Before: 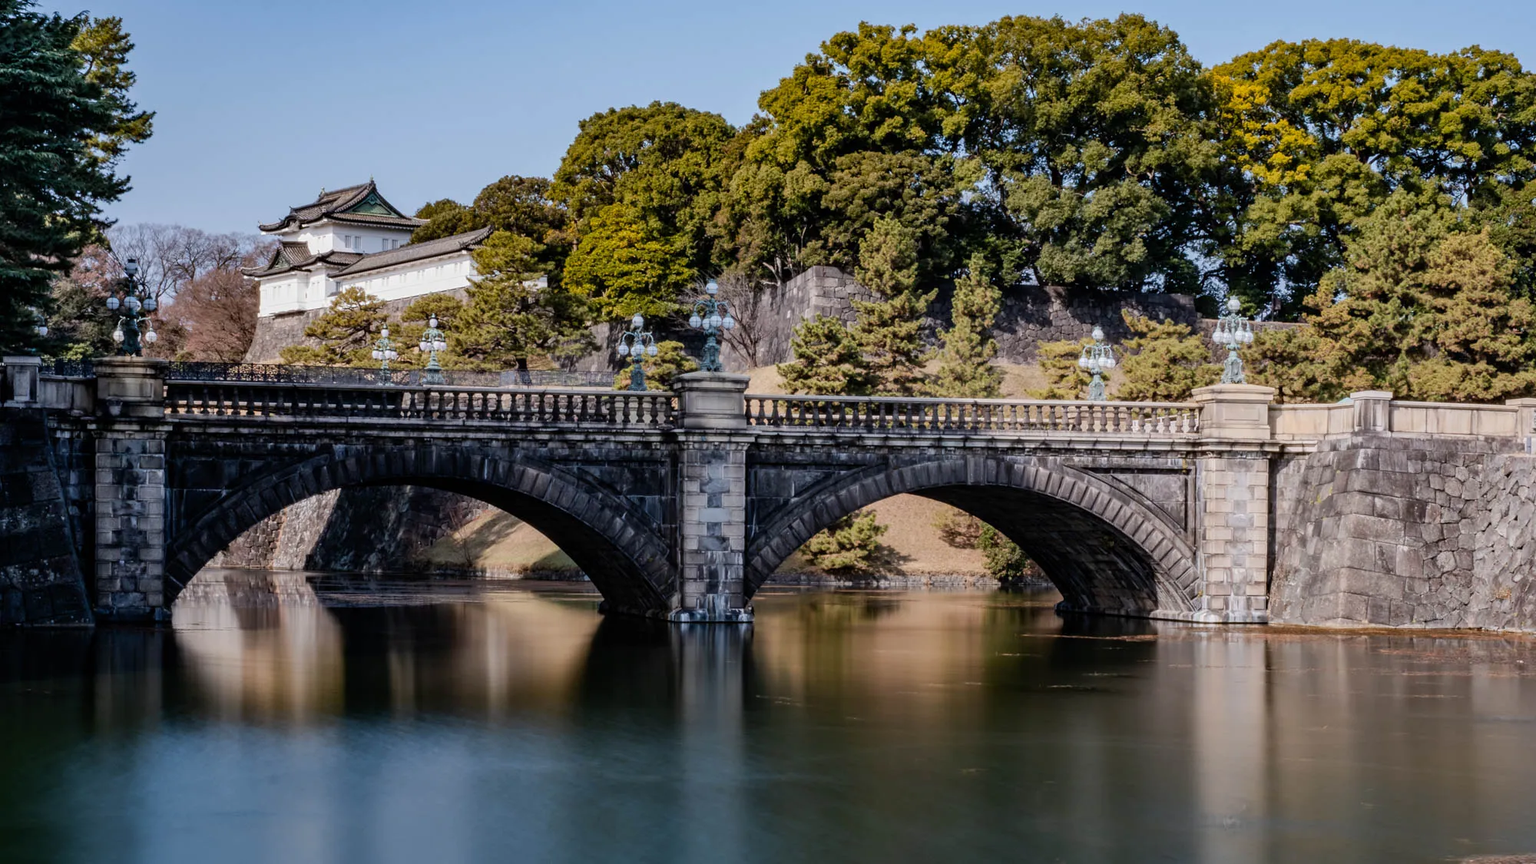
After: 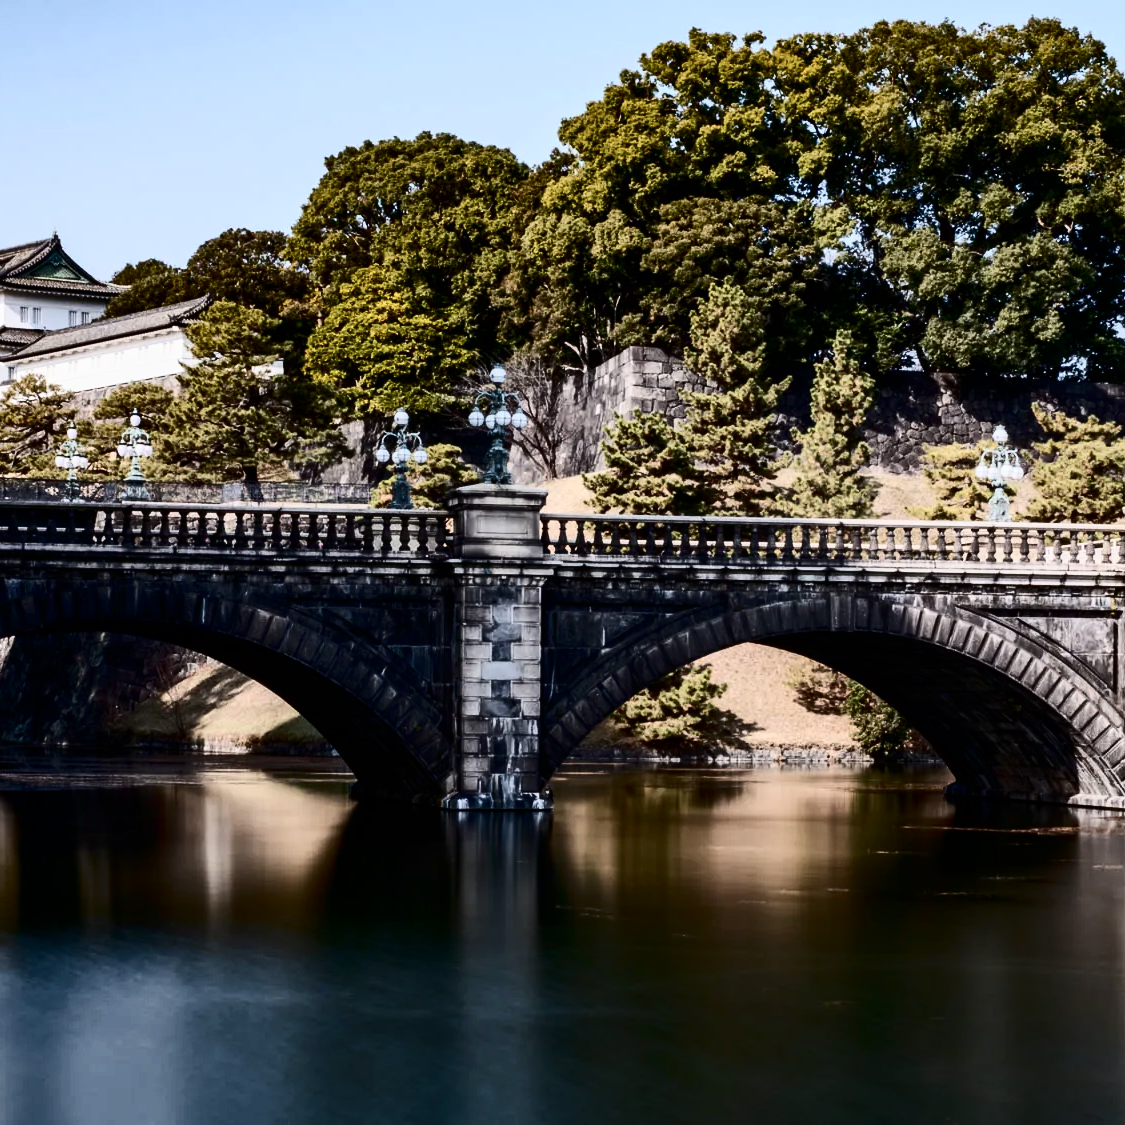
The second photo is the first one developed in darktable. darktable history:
contrast brightness saturation: contrast 0.5, saturation -0.1
crop: left 21.496%, right 22.254%
